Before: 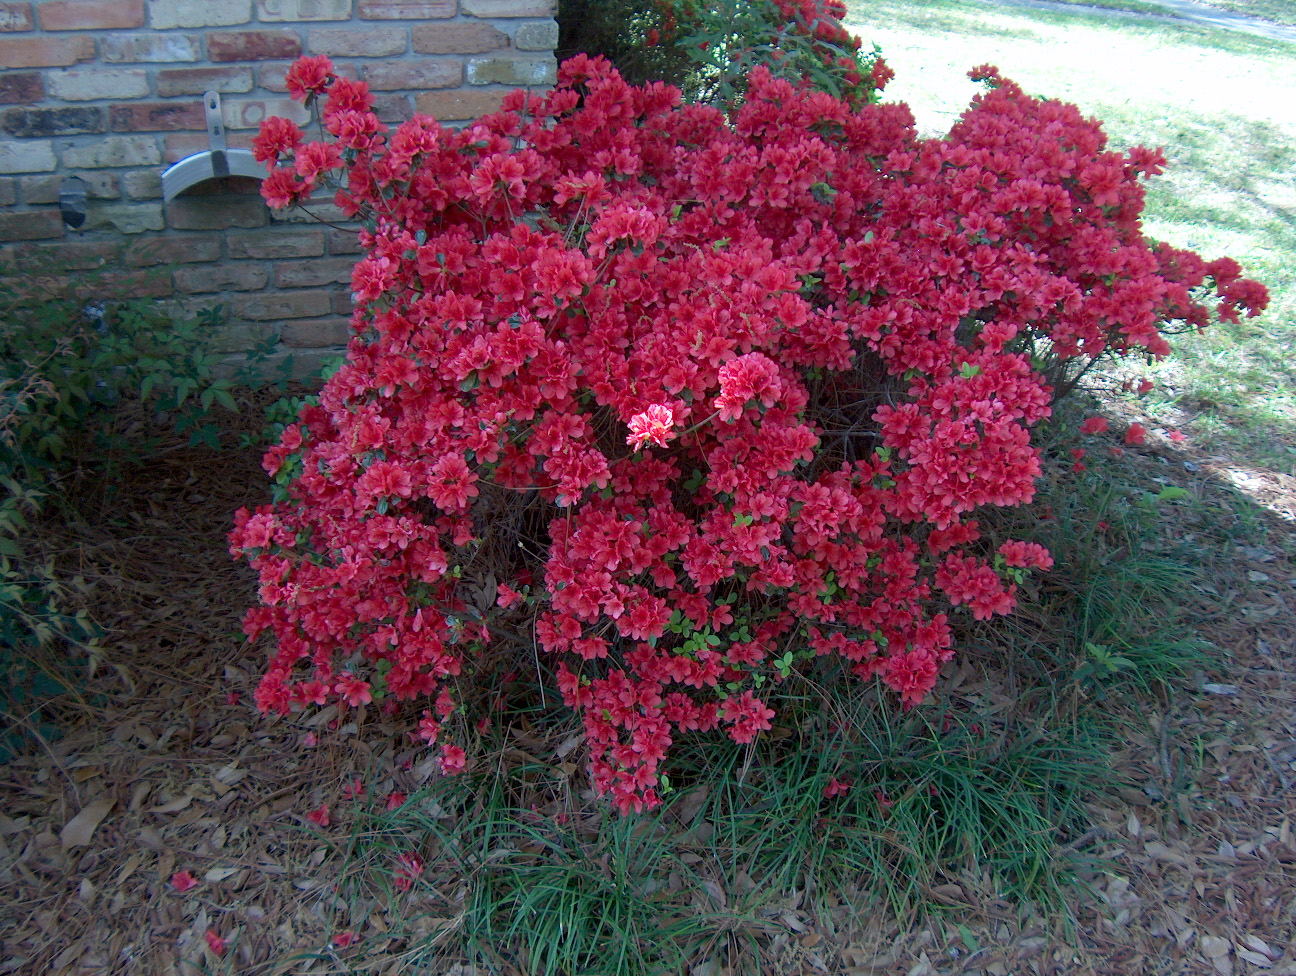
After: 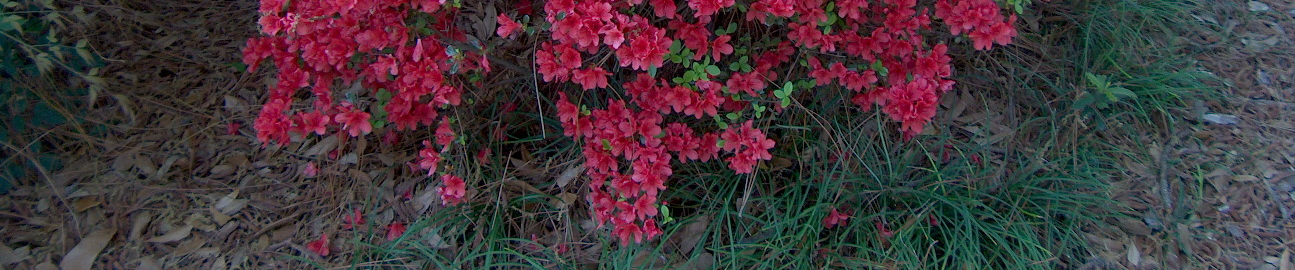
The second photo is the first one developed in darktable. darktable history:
crop and rotate: top 58.506%, bottom 13.755%
